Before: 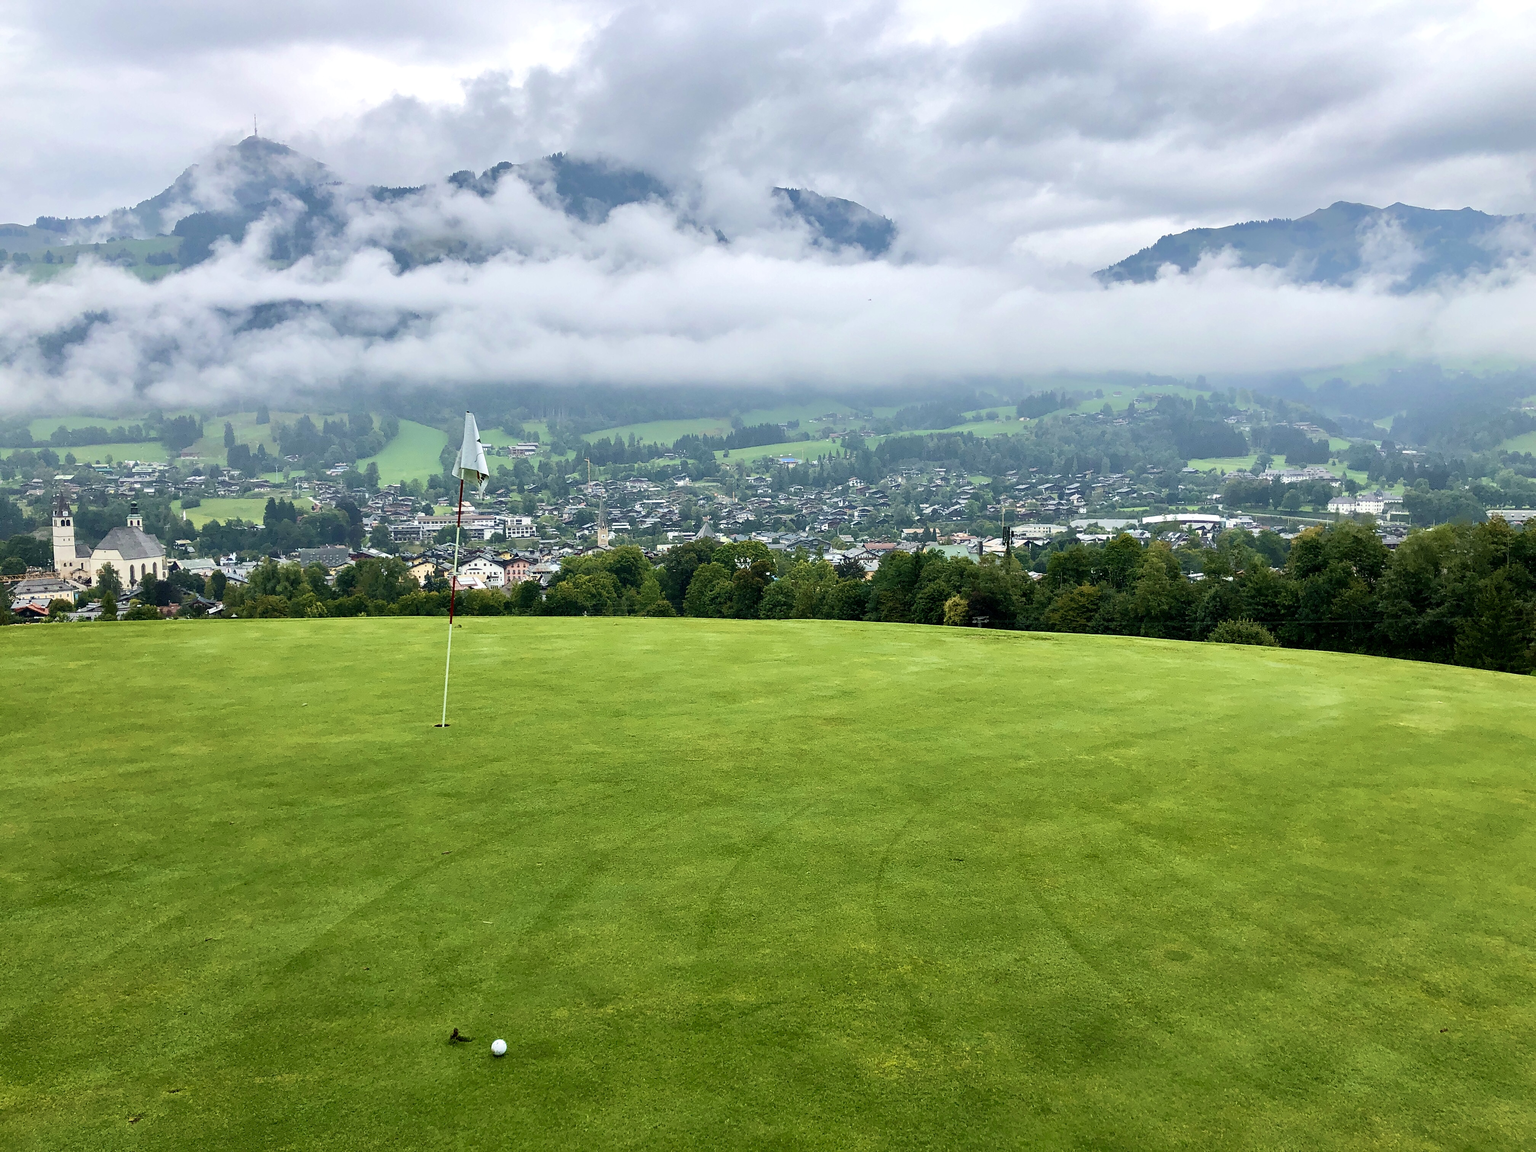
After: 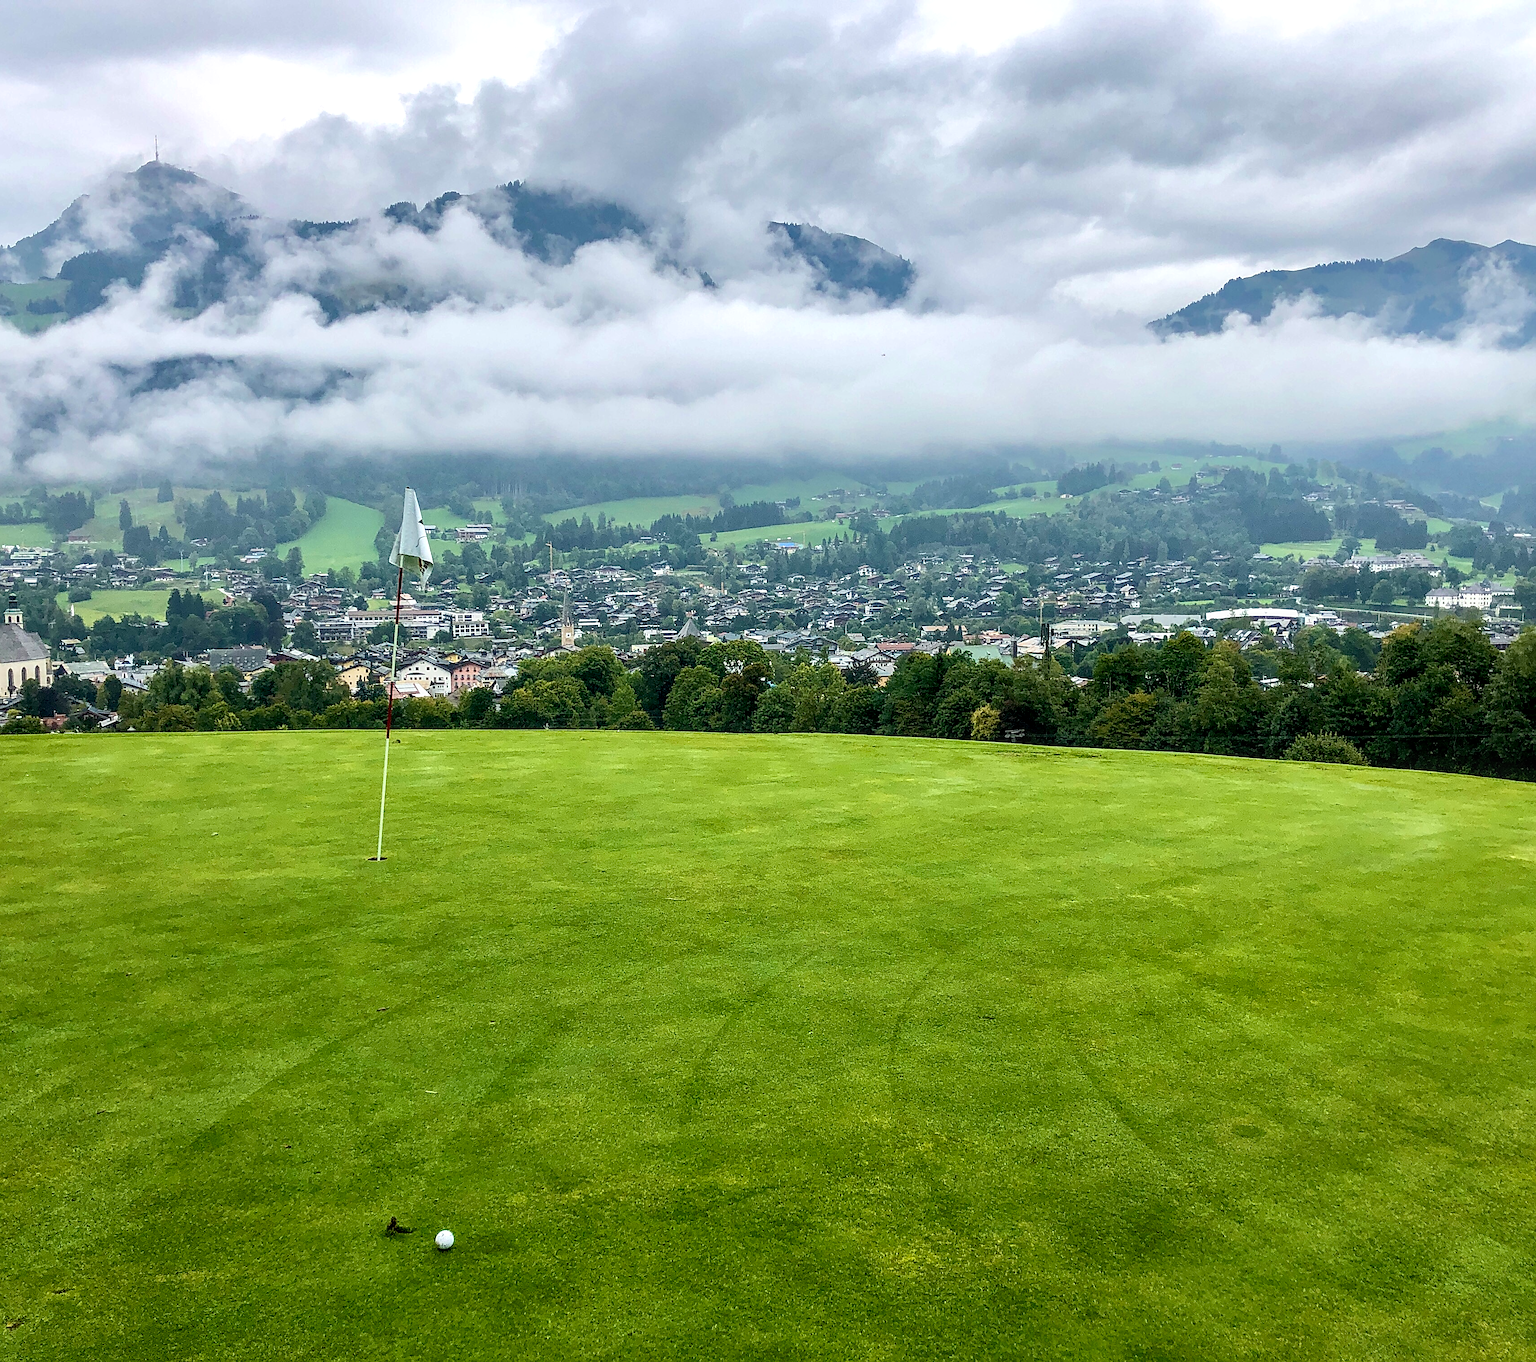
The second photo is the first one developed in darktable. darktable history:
crop: left 8.05%, right 7.438%
local contrast: detail 130%
sharpen: radius 2.136, amount 0.38, threshold 0.177
